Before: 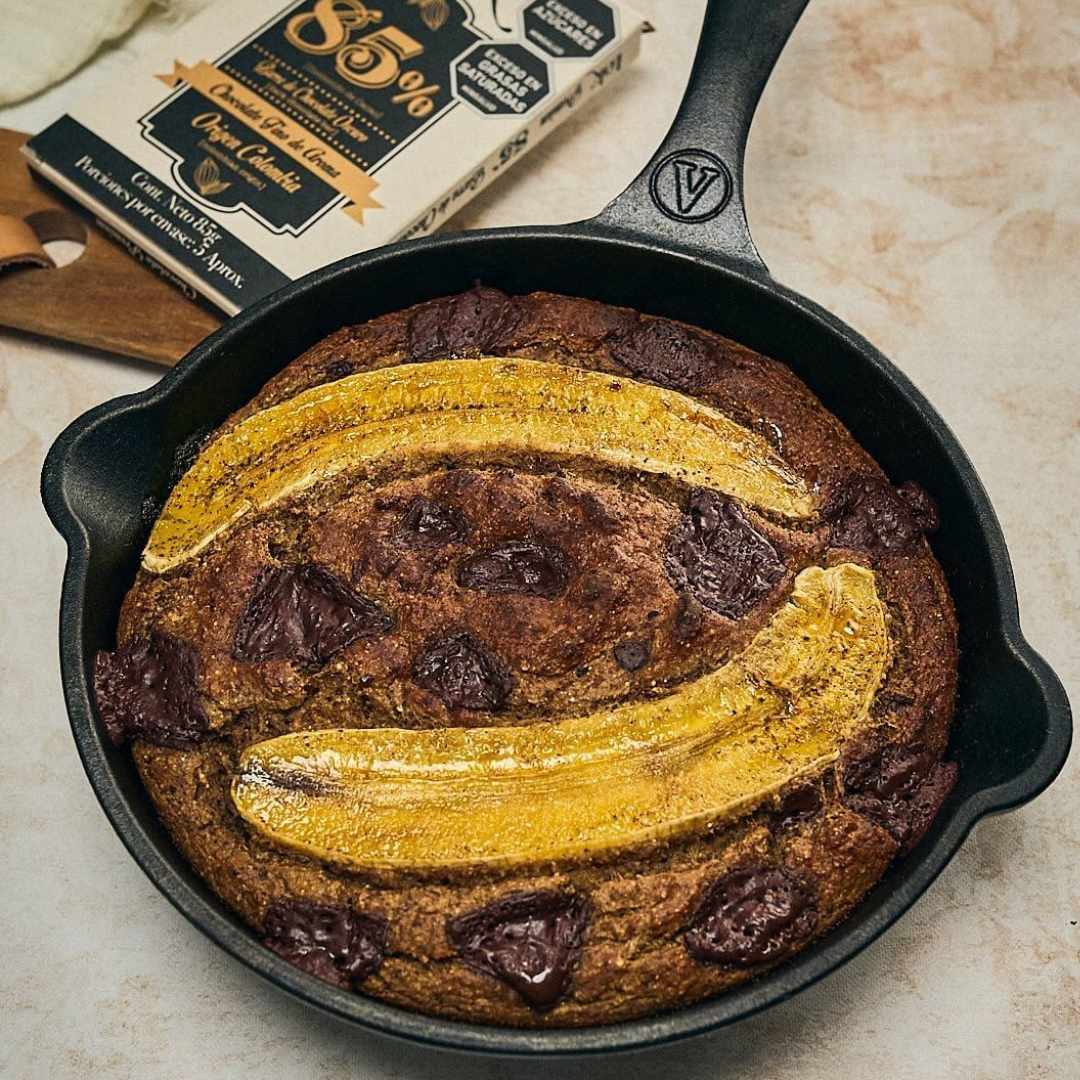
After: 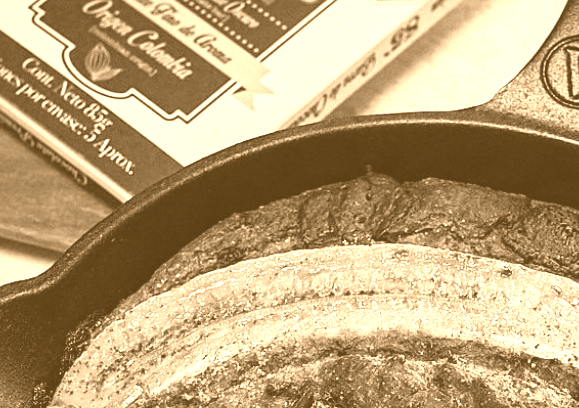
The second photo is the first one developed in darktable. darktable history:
colorize: hue 28.8°, source mix 100%
crop: left 10.121%, top 10.631%, right 36.218%, bottom 51.526%
